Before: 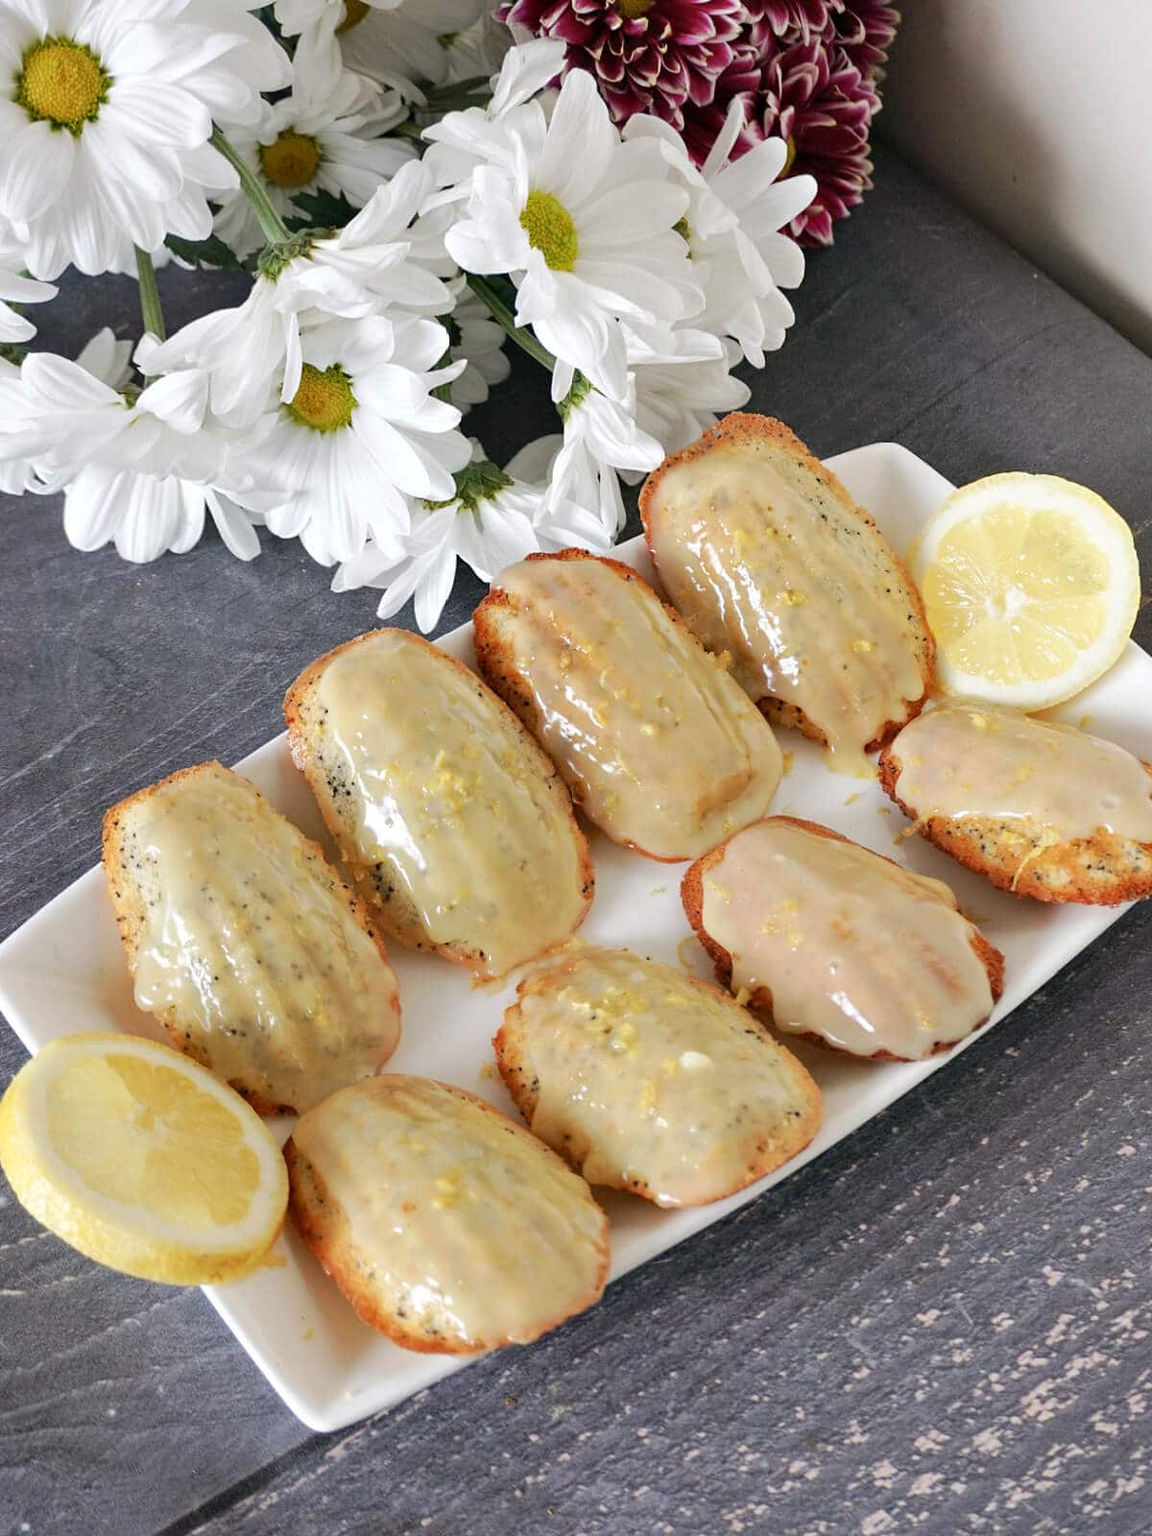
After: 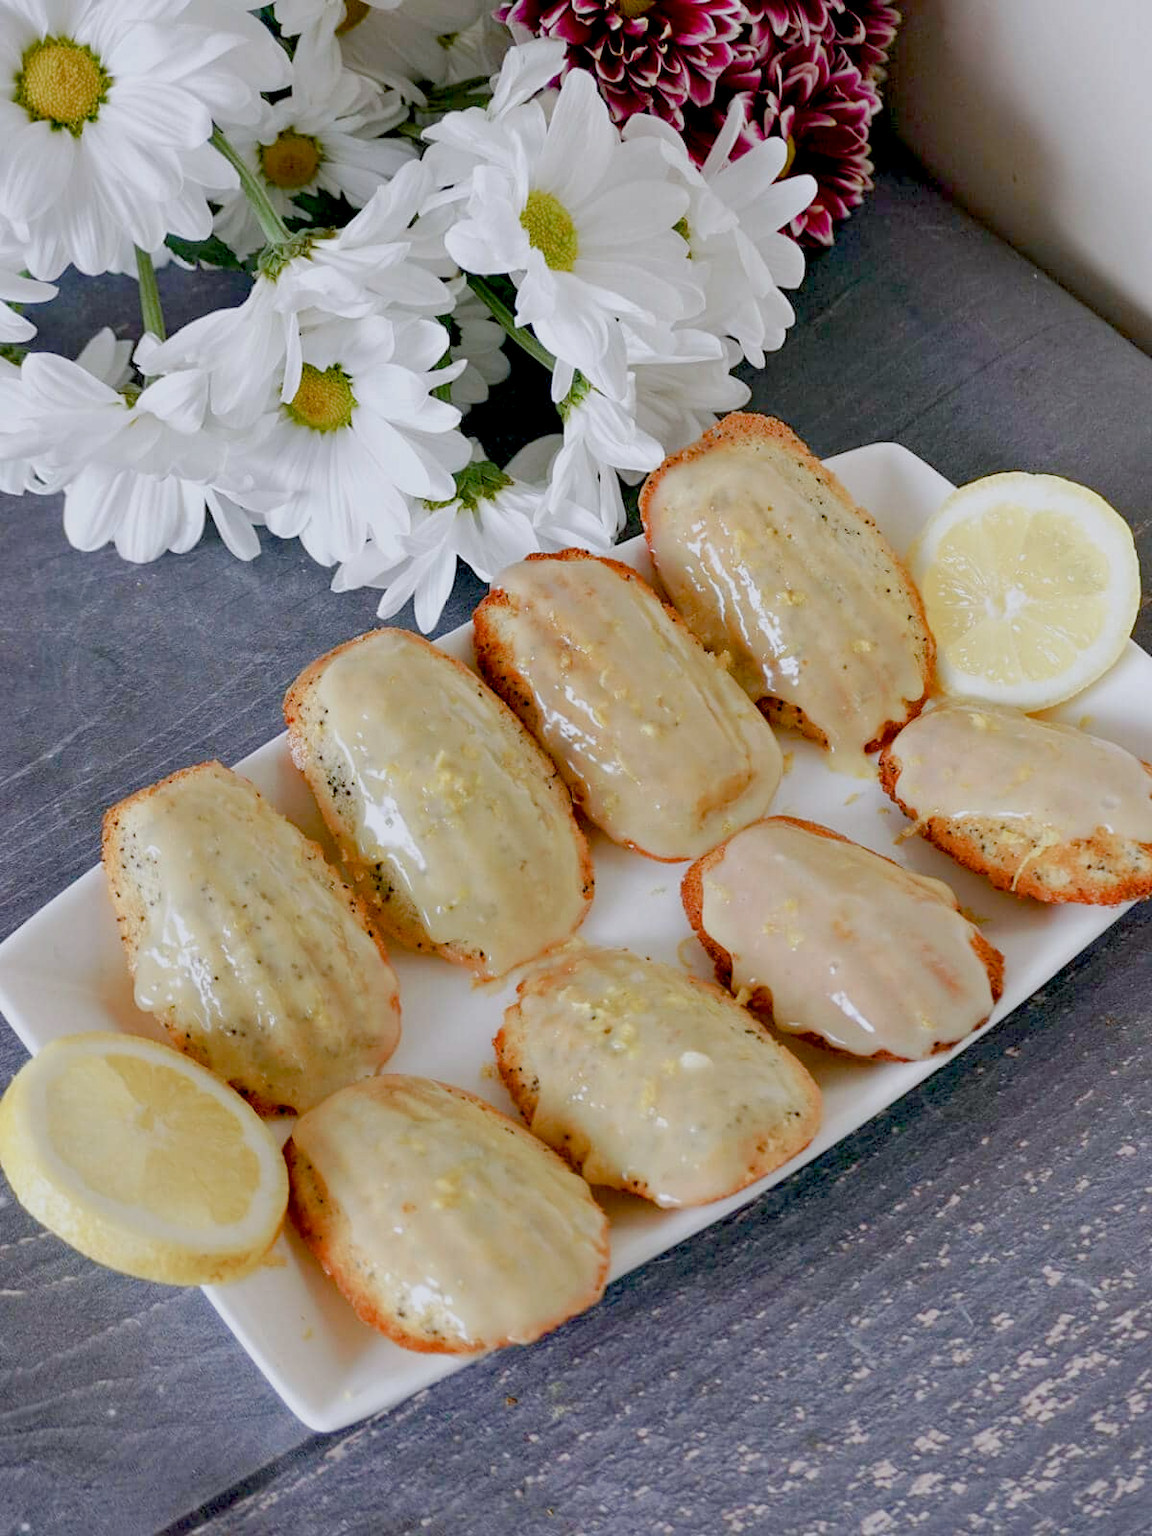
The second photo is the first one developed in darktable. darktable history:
exposure: black level correction 0.012, compensate highlight preservation false
white balance: red 0.974, blue 1.044
color balance rgb: shadows lift › chroma 1%, shadows lift › hue 113°, highlights gain › chroma 0.2%, highlights gain › hue 333°, perceptual saturation grading › global saturation 20%, perceptual saturation grading › highlights -50%, perceptual saturation grading › shadows 25%, contrast -20%
